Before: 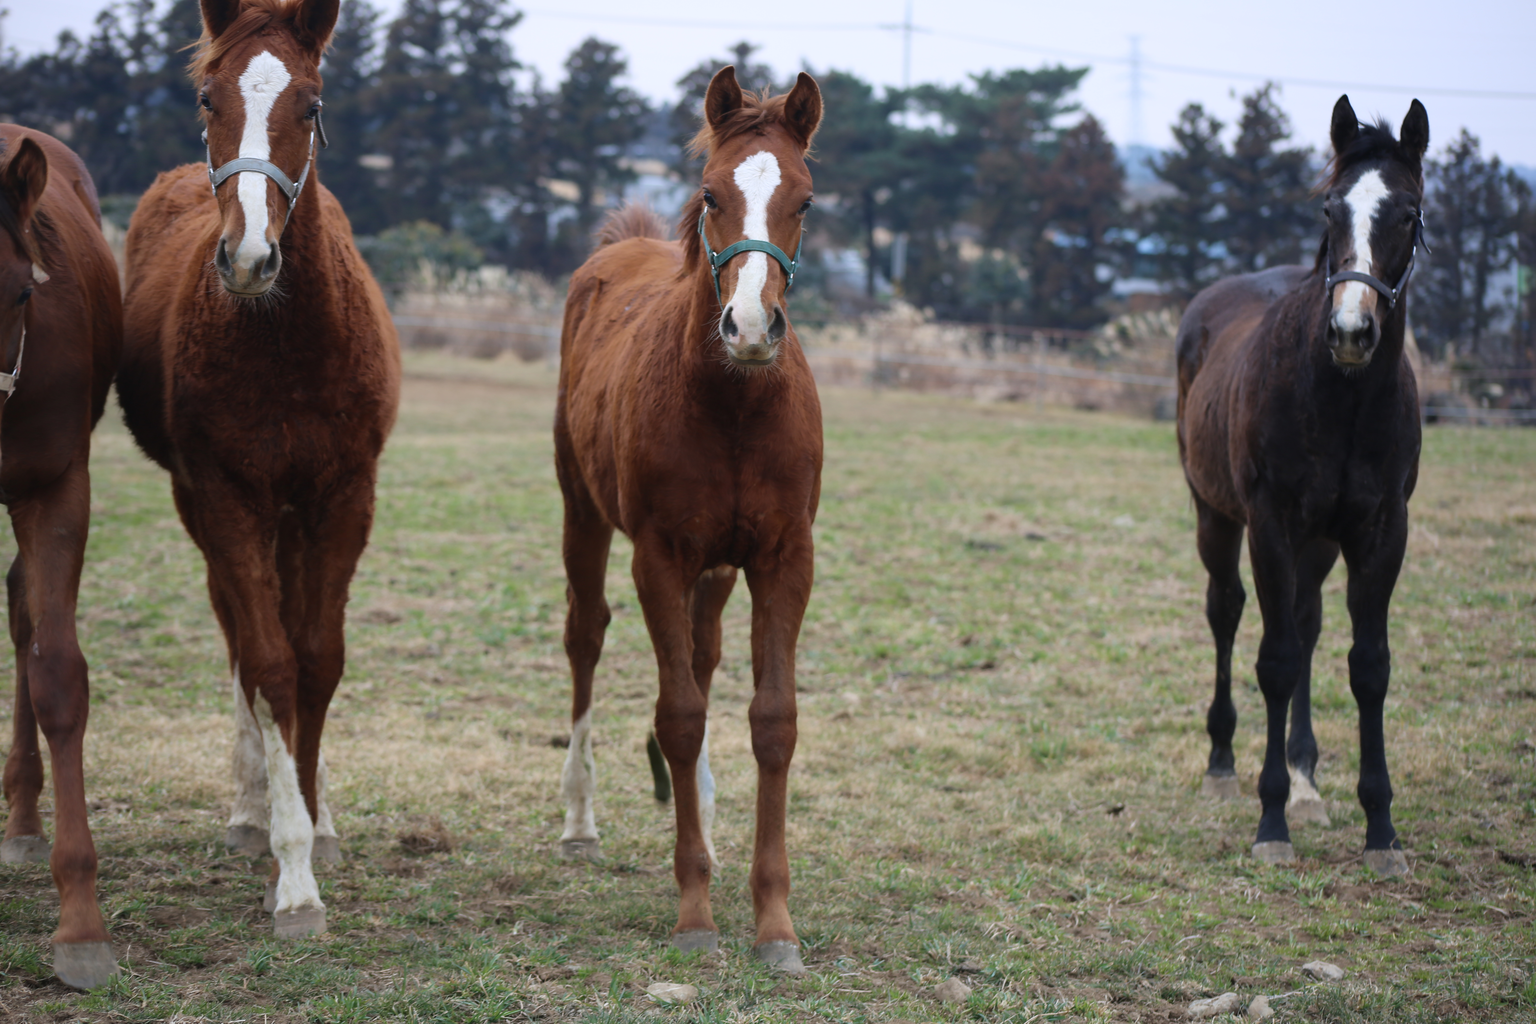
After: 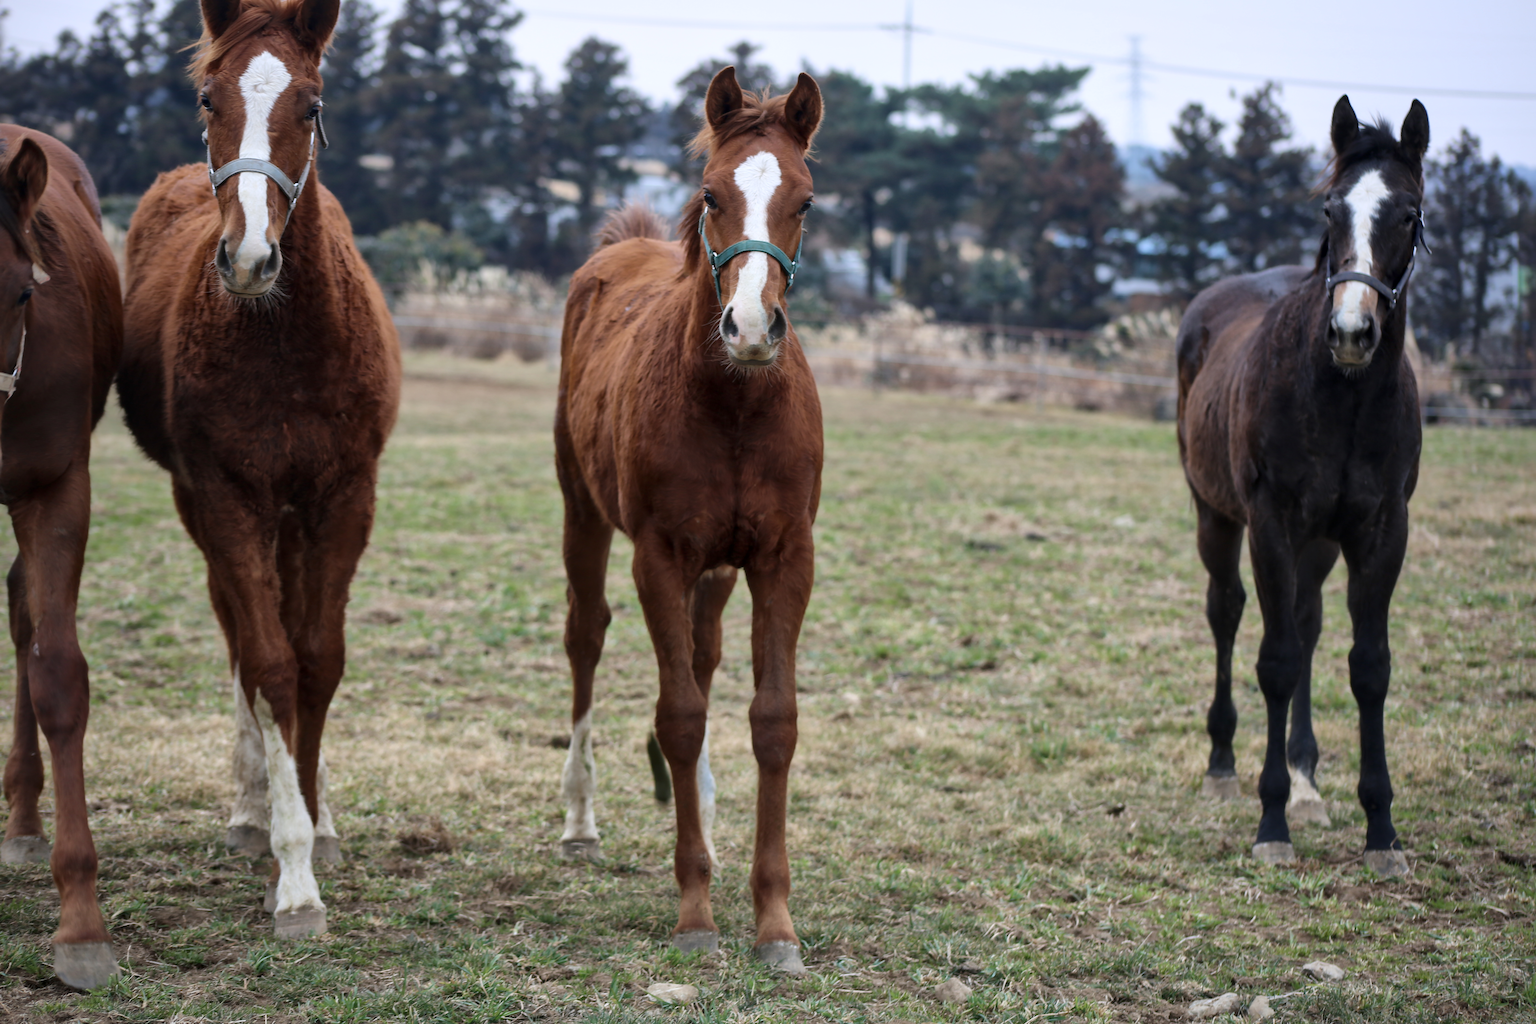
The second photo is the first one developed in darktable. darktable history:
local contrast: mode bilateral grid, contrast 20, coarseness 100, detail 150%, midtone range 0.2
exposure: compensate highlight preservation false
